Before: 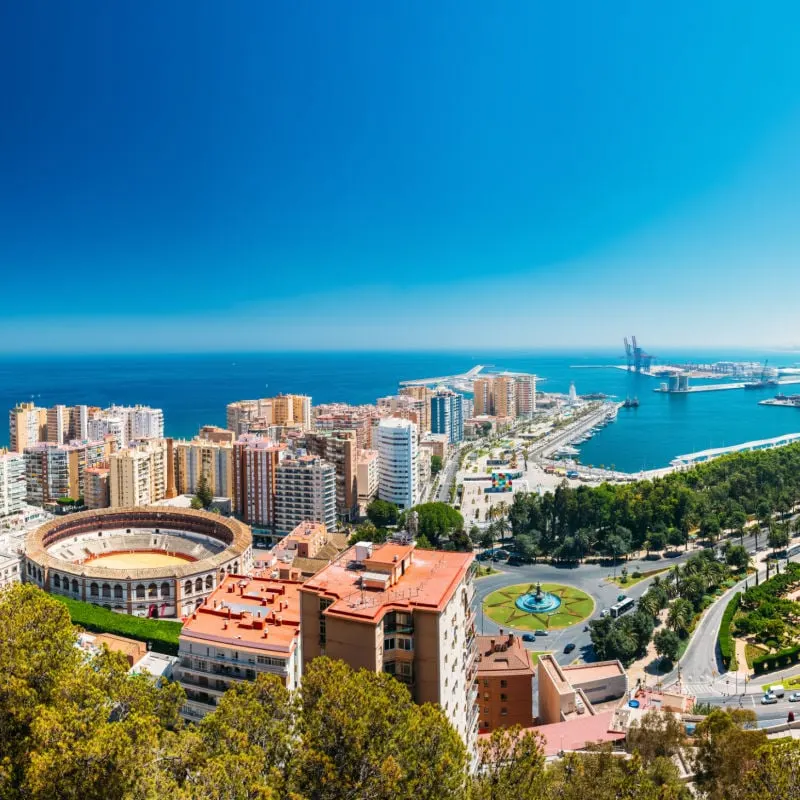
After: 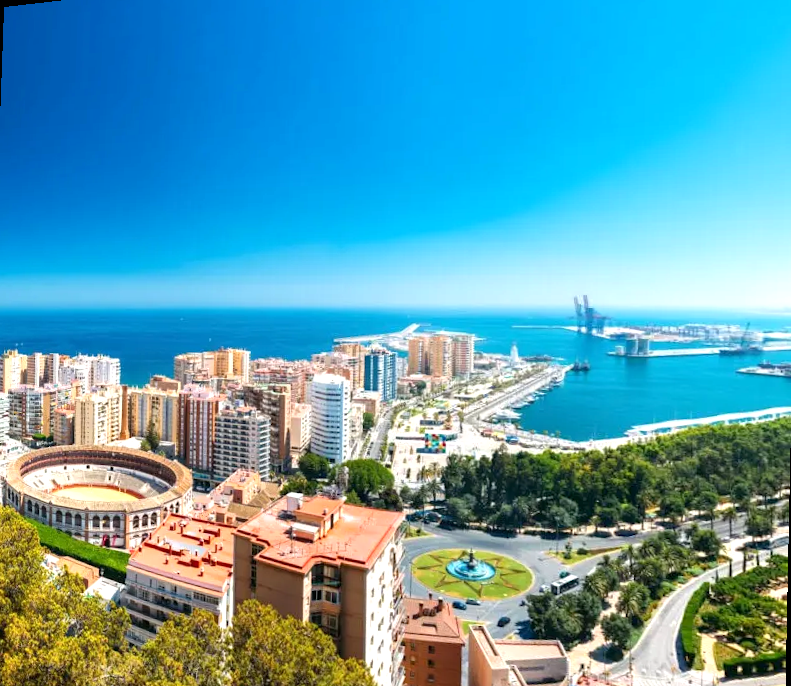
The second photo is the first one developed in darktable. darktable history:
exposure: black level correction 0.001, exposure 0.5 EV, compensate exposure bias true, compensate highlight preservation false
rotate and perspective: rotation 1.69°, lens shift (vertical) -0.023, lens shift (horizontal) -0.291, crop left 0.025, crop right 0.988, crop top 0.092, crop bottom 0.842
